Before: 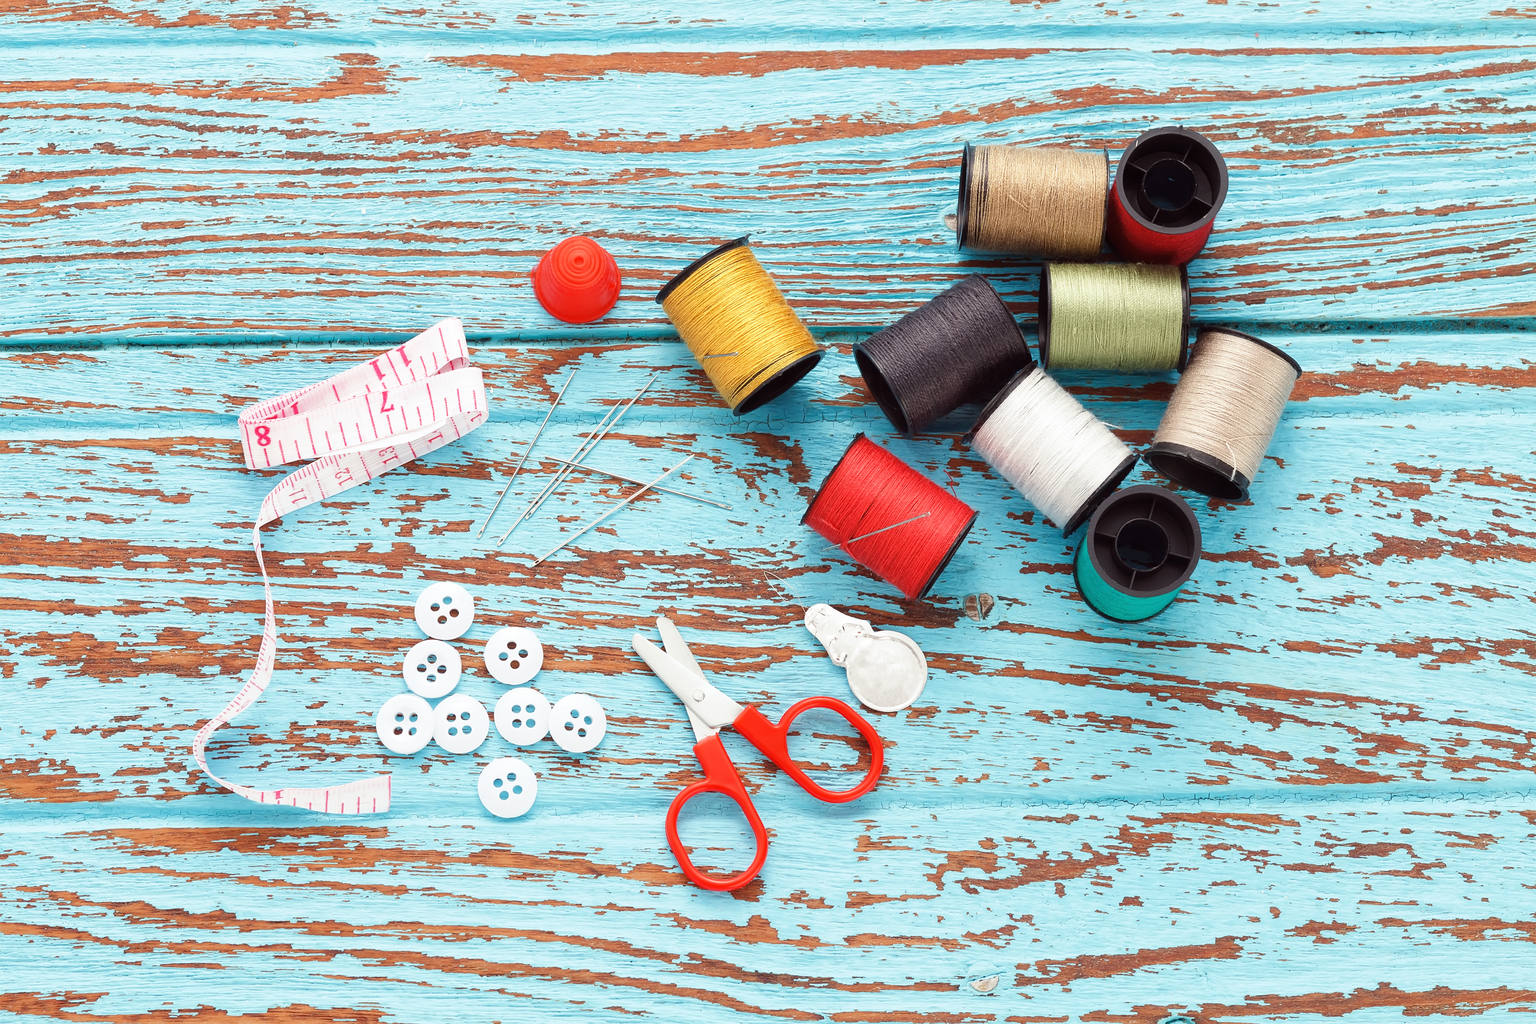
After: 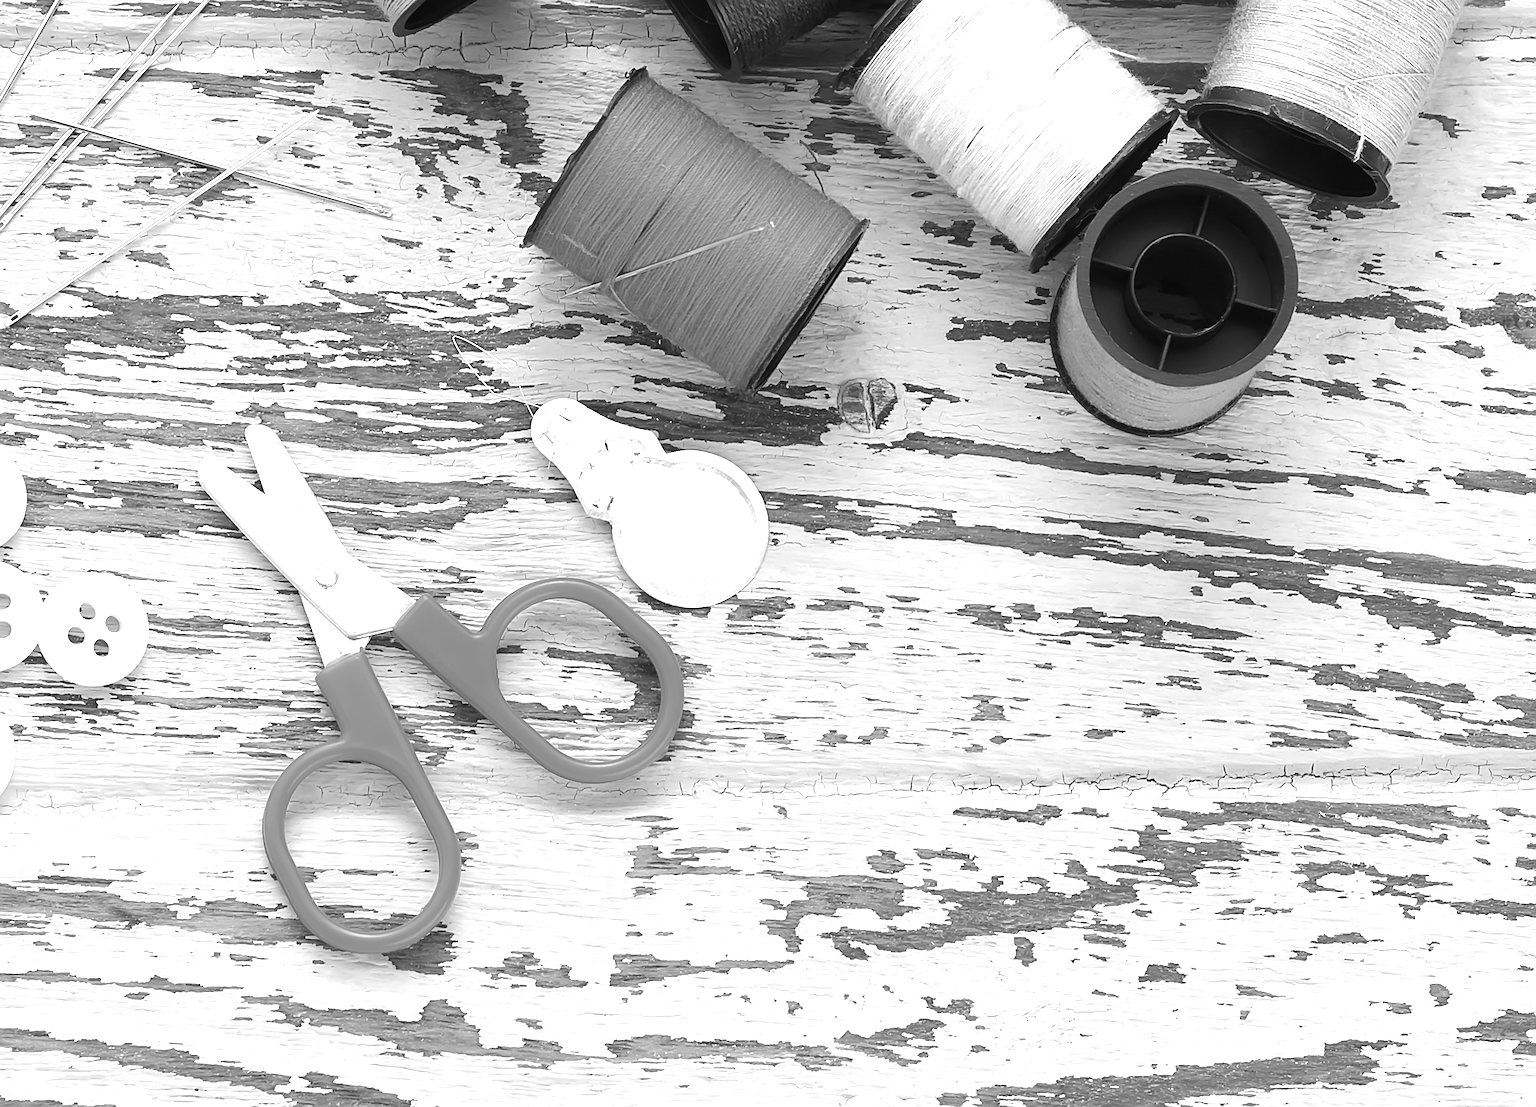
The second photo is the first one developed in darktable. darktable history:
monochrome: a -74.22, b 78.2
exposure: exposure 0.722 EV, compensate highlight preservation false
crop: left 34.479%, top 38.822%, right 13.718%, bottom 5.172%
sharpen: on, module defaults
